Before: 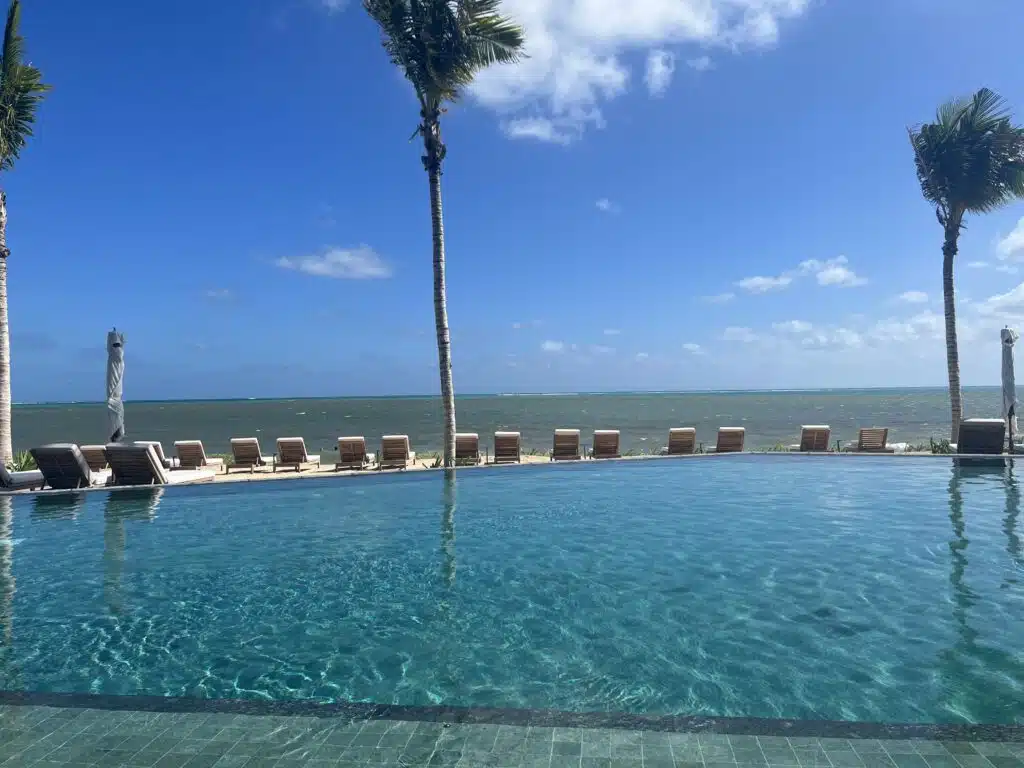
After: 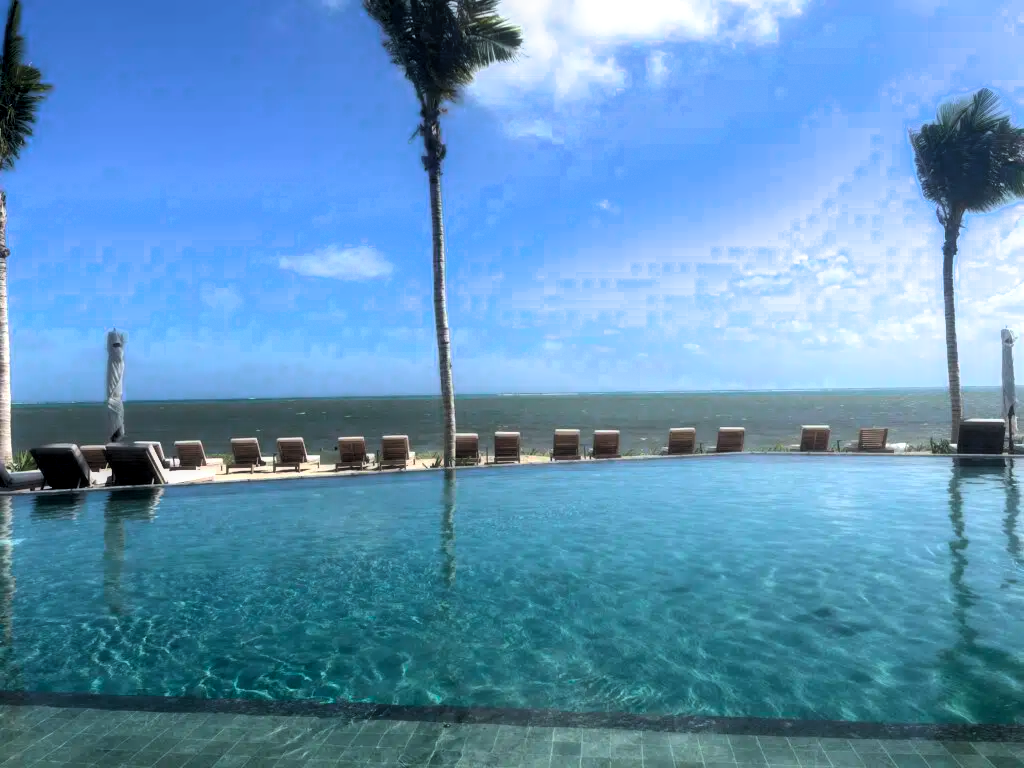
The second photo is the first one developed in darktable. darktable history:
filmic rgb: black relative exposure -8.25 EV, white relative exposure 2.23 EV, threshold 3.02 EV, hardness 7.08, latitude 84.95%, contrast 1.684, highlights saturation mix -3.5%, shadows ↔ highlights balance -2.78%, add noise in highlights 0.101, color science v4 (2020), type of noise poissonian, enable highlight reconstruction true
local contrast: on, module defaults
contrast brightness saturation: saturation -0.048
contrast equalizer: y [[0.5, 0.542, 0.583, 0.625, 0.667, 0.708], [0.5 ×6], [0.5 ×6], [0, 0.033, 0.067, 0.1, 0.133, 0.167], [0, 0.05, 0.1, 0.15, 0.2, 0.25]], mix -0.984
